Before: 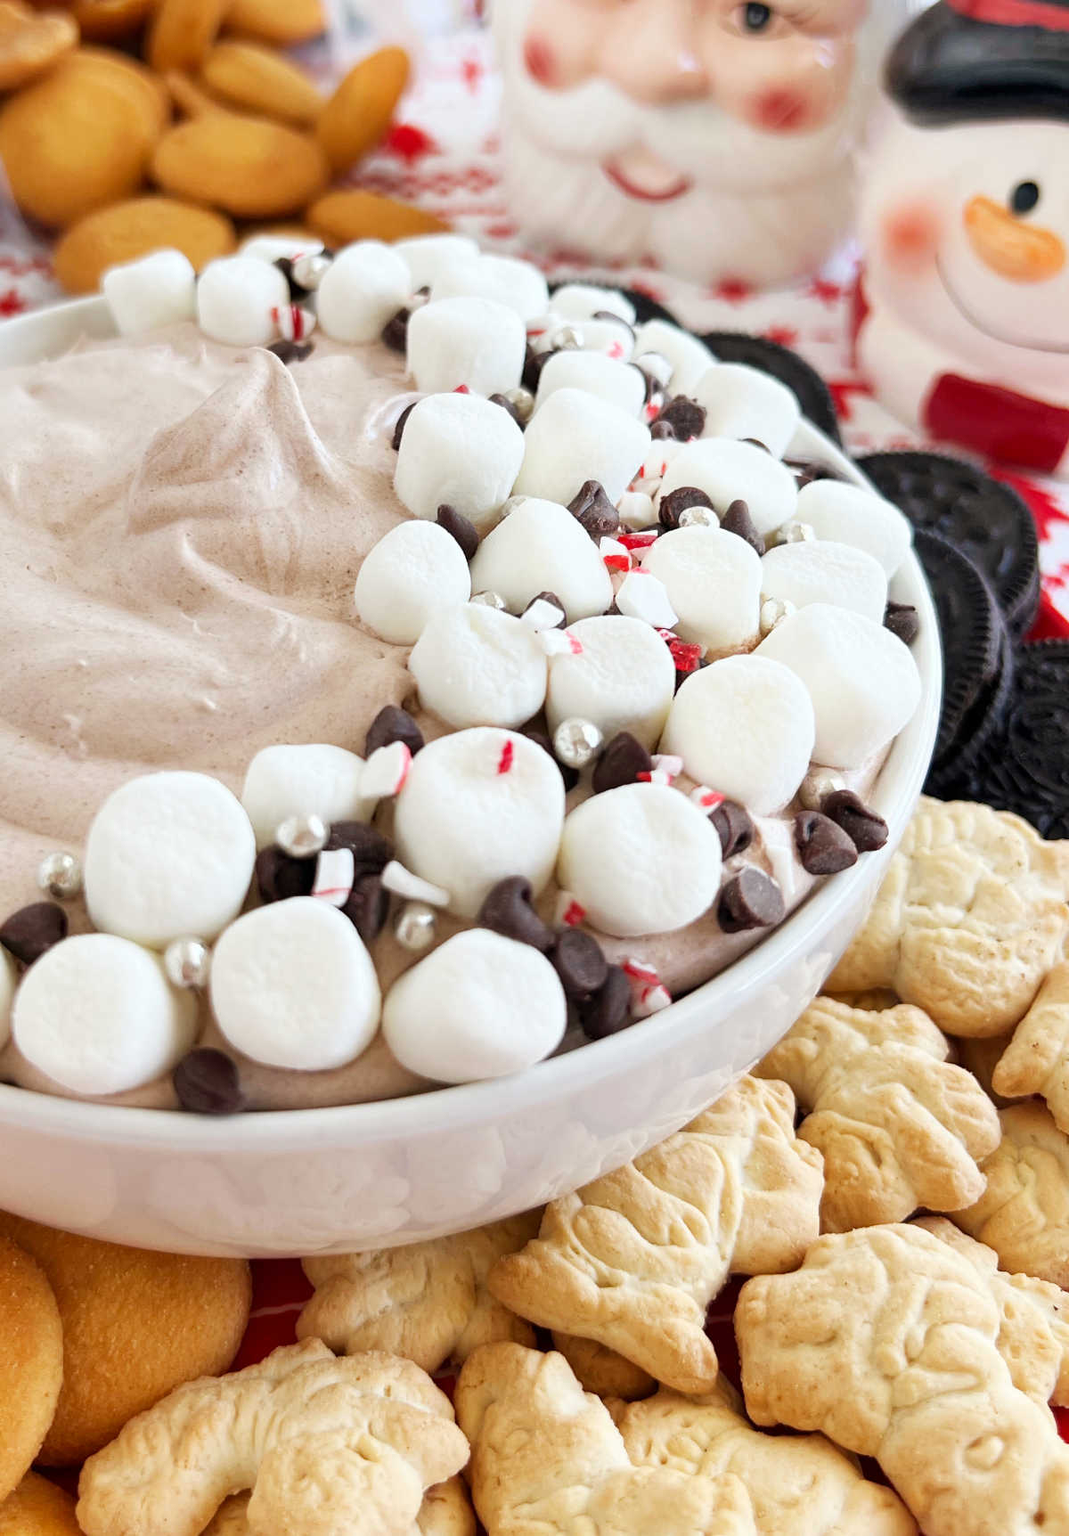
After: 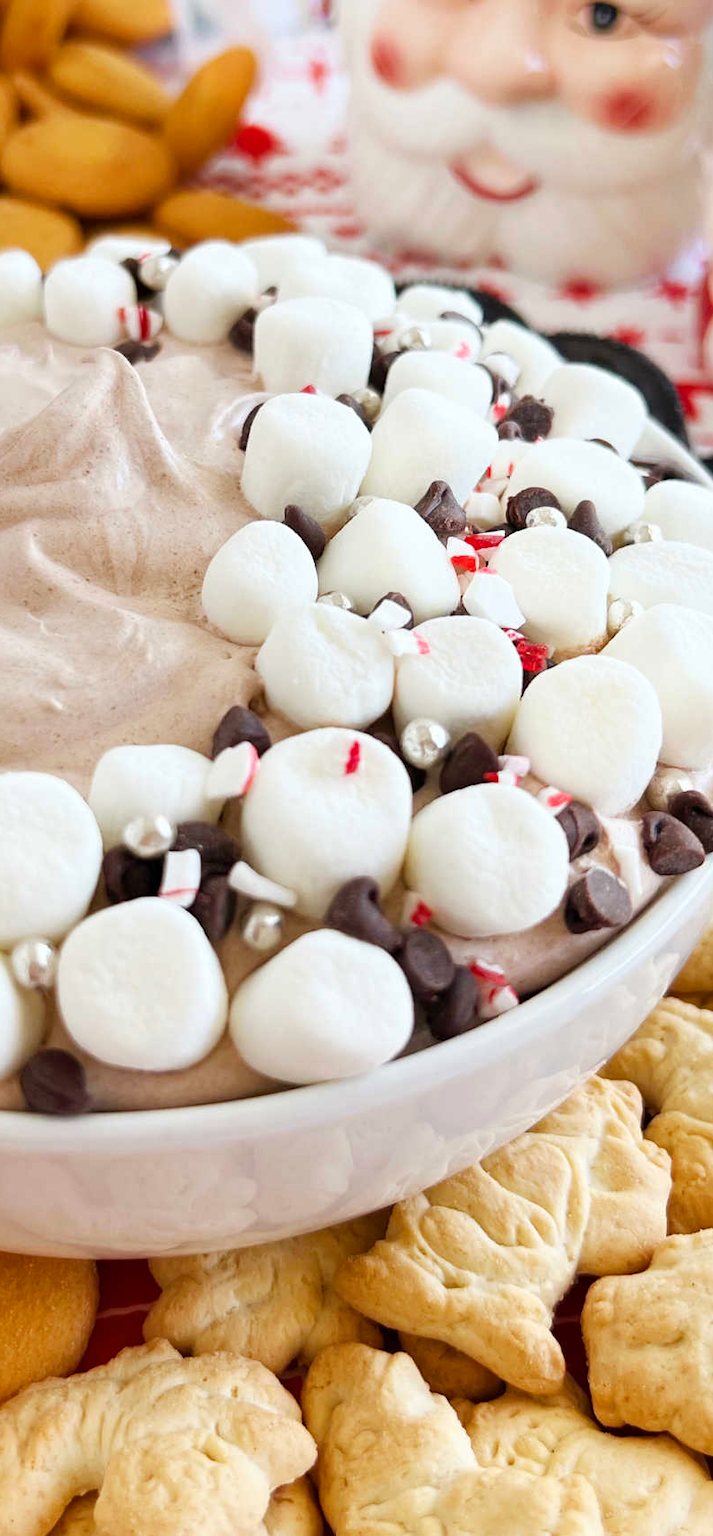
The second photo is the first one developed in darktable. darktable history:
crop and rotate: left 14.356%, right 18.962%
color balance rgb: linear chroma grading › global chroma 9.011%, perceptual saturation grading › global saturation -1.96%, perceptual saturation grading › highlights -6.991%, perceptual saturation grading › mid-tones 8.156%, perceptual saturation grading › shadows 4.389%, global vibrance 20%
